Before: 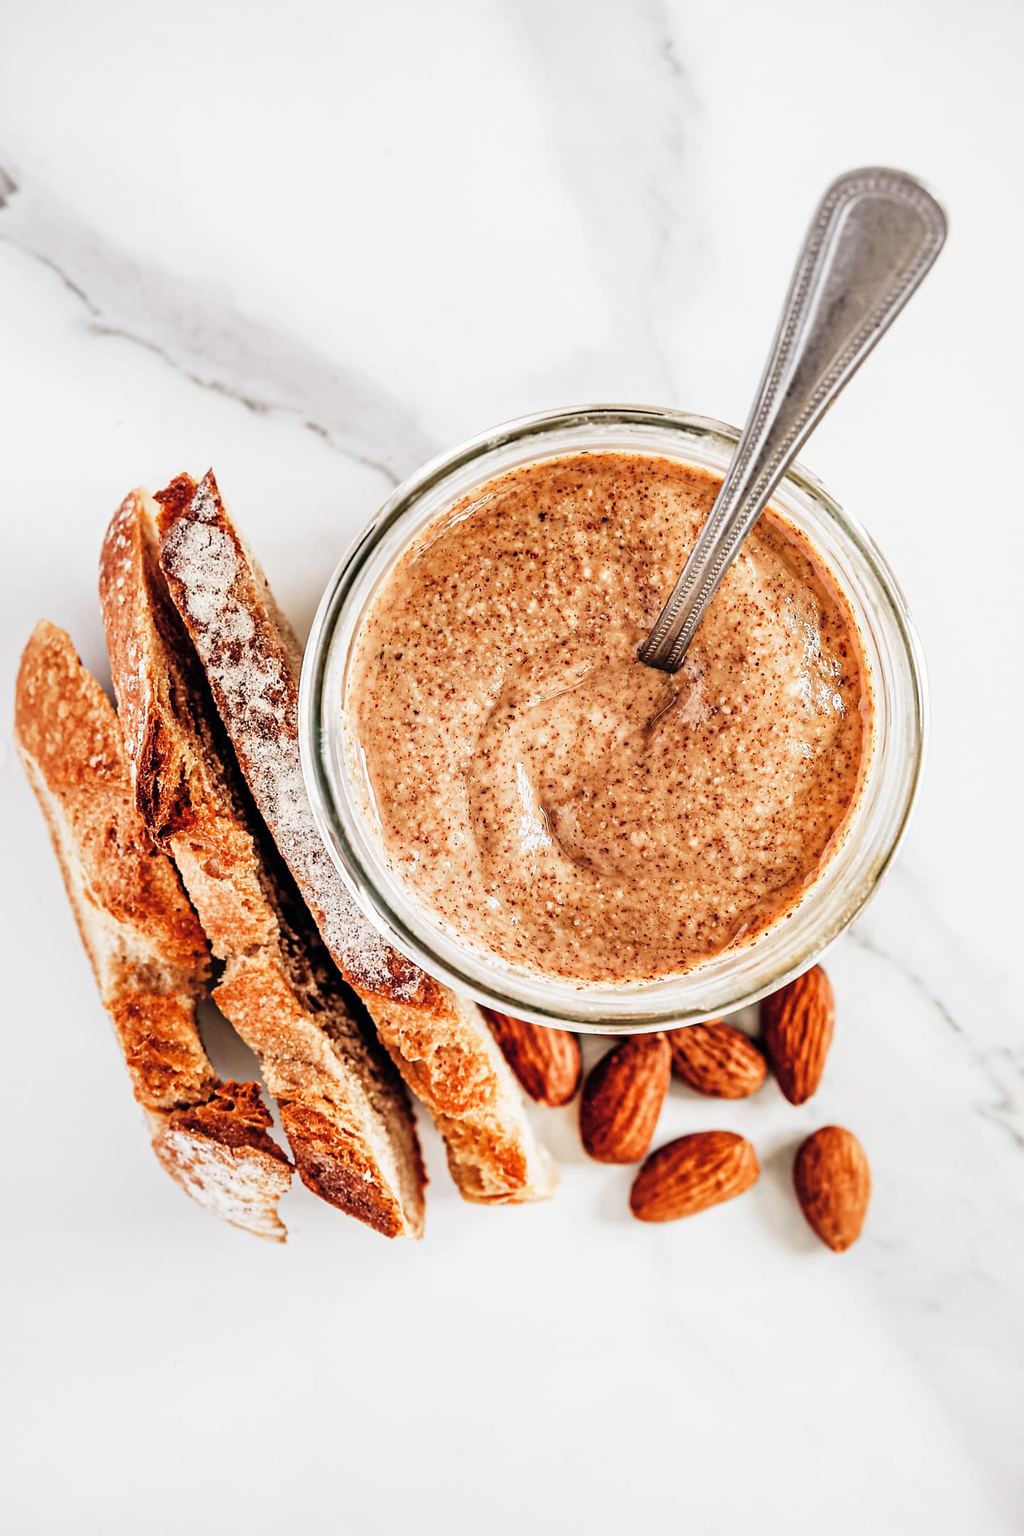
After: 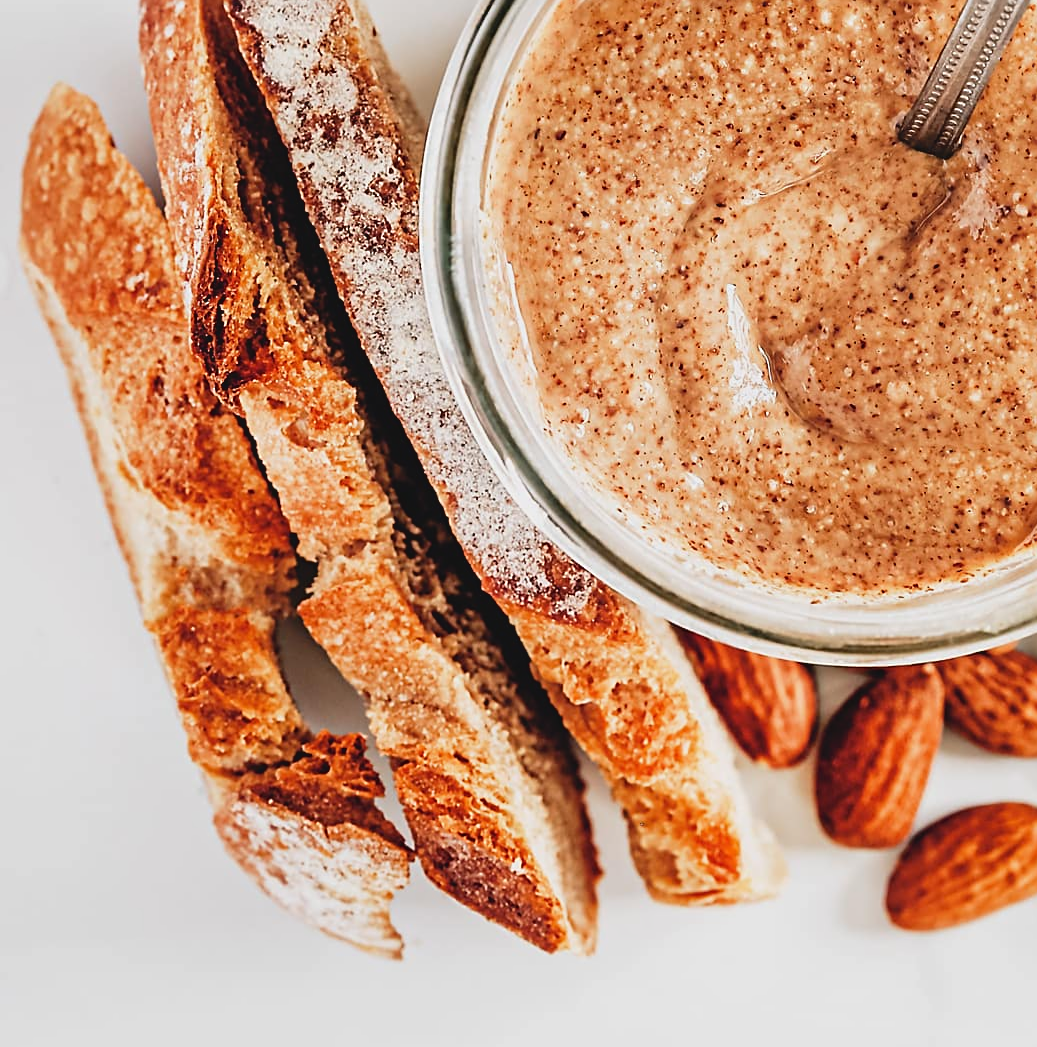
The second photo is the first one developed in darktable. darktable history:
sharpen: on, module defaults
crop: top 36.498%, right 27.964%, bottom 14.995%
contrast equalizer: y [[0.5 ×4, 0.467, 0.376], [0.5 ×6], [0.5 ×6], [0 ×6], [0 ×6]]
white balance: emerald 1
contrast brightness saturation: contrast -0.11
